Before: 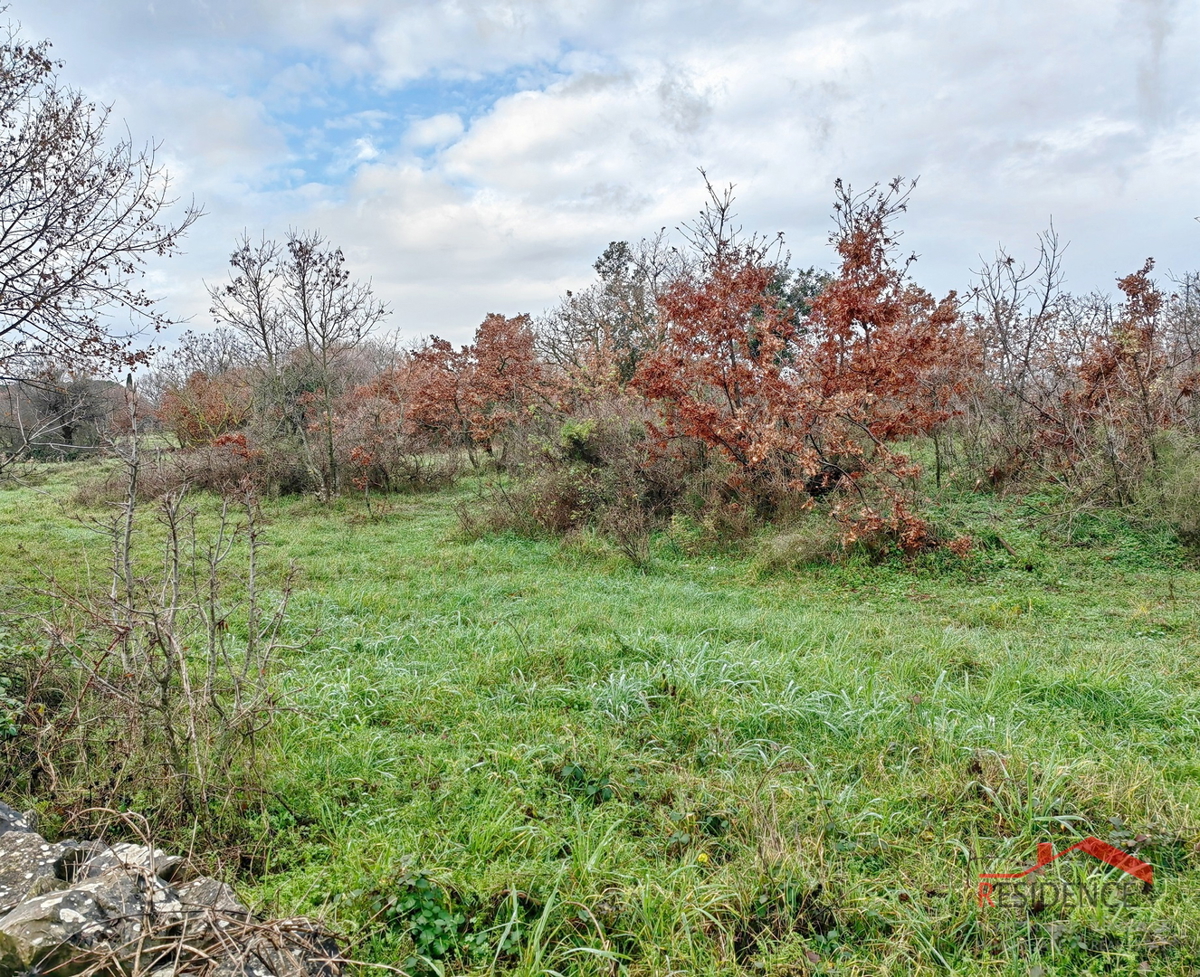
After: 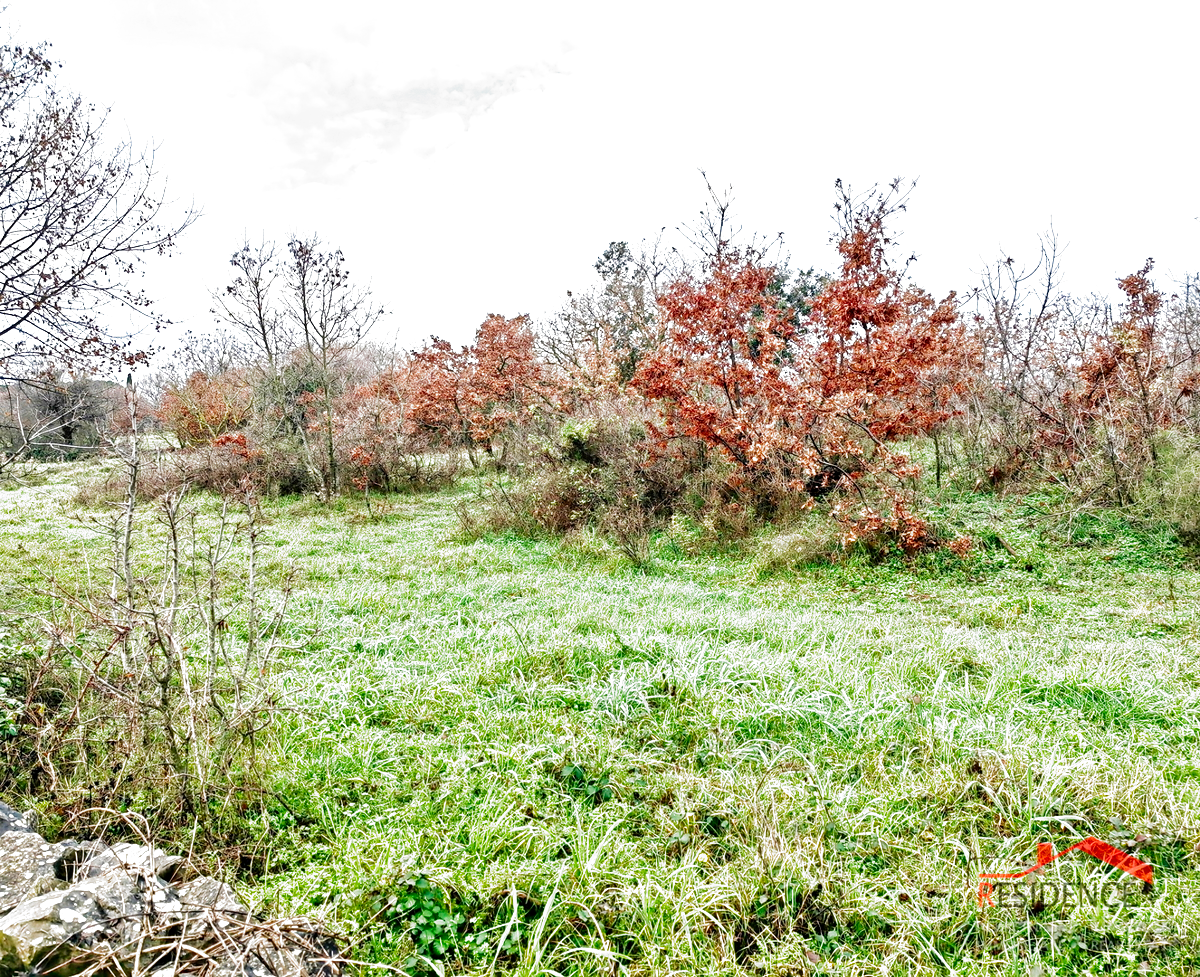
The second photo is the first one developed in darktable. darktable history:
filmic rgb: black relative exposure -8.21 EV, white relative exposure 2.2 EV, target white luminance 99.928%, hardness 7.06, latitude 75.52%, contrast 1.325, highlights saturation mix -2.34%, shadows ↔ highlights balance 29.89%, add noise in highlights 0.002, preserve chrominance no, color science v3 (2019), use custom middle-gray values true, contrast in highlights soft
exposure: black level correction 0, exposure 0.697 EV, compensate exposure bias true, compensate highlight preservation false
